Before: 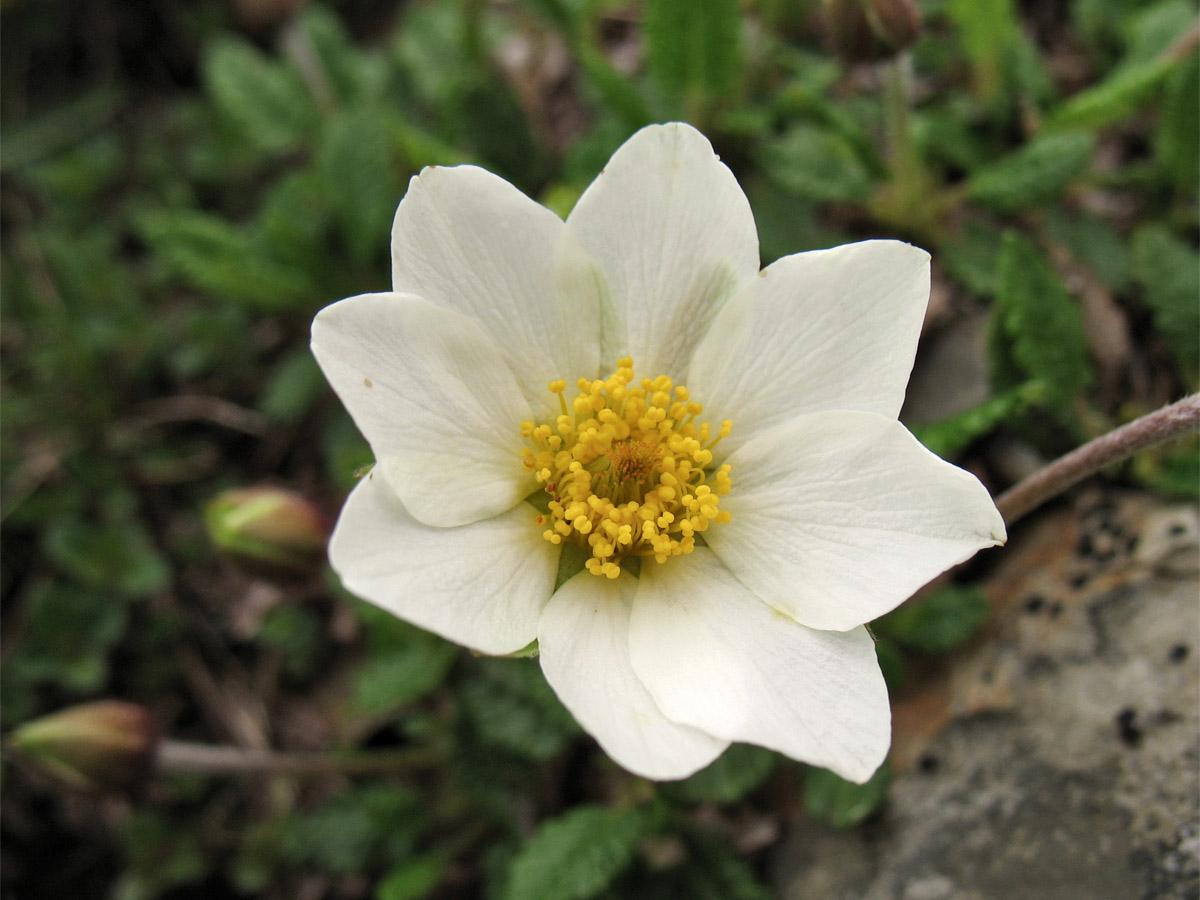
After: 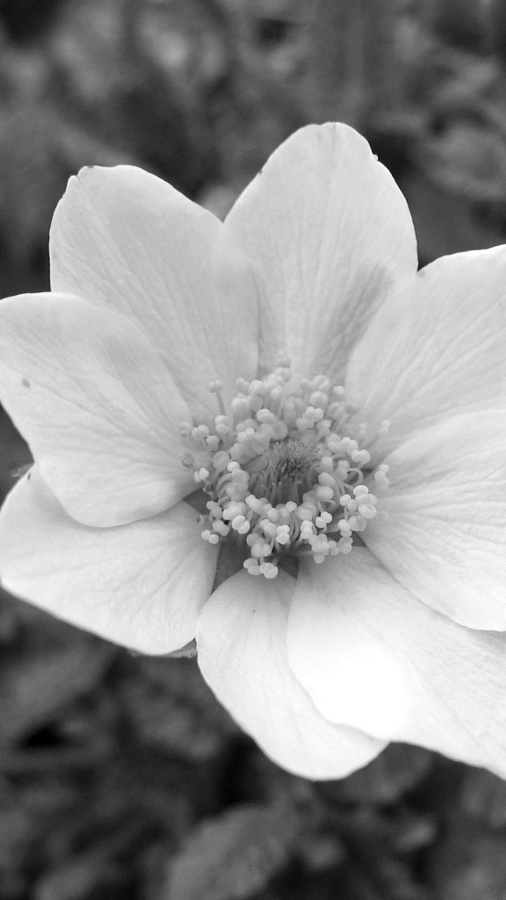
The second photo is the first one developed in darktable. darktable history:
monochrome: on, module defaults
exposure: exposure 0.128 EV, compensate highlight preservation false
crop: left 28.583%, right 29.231%
